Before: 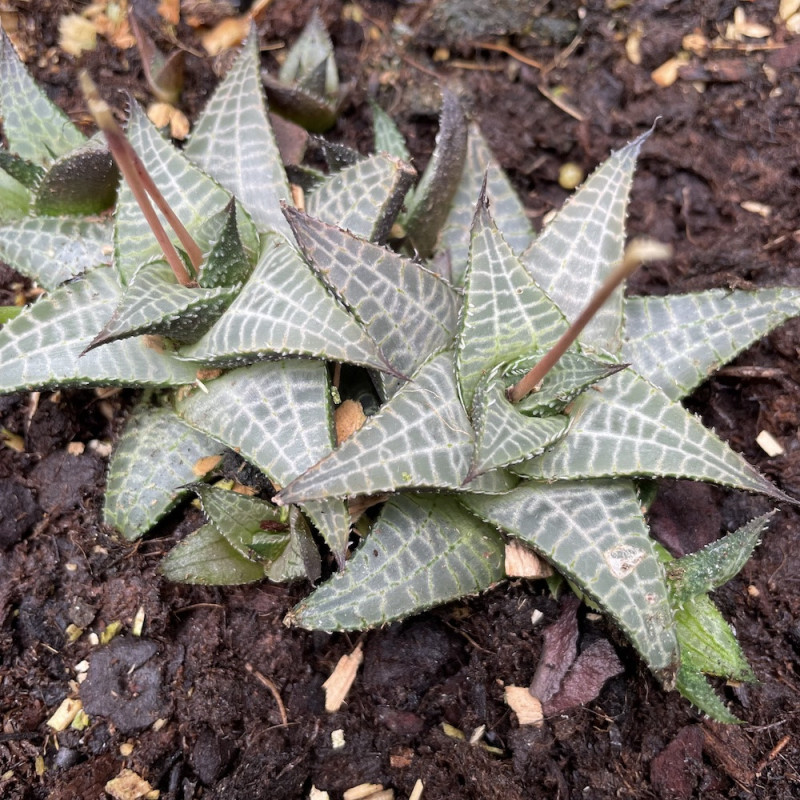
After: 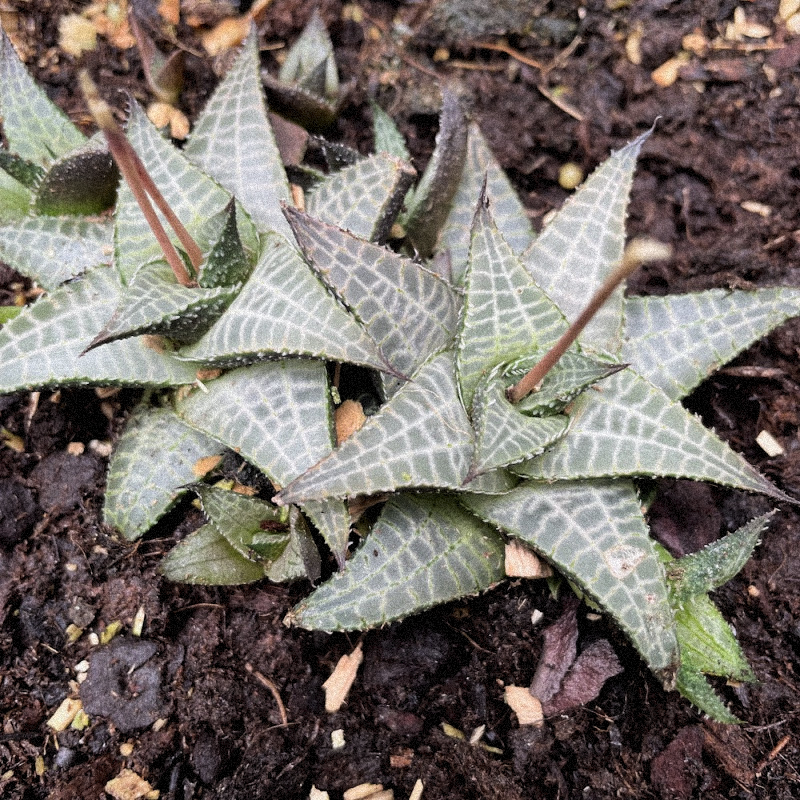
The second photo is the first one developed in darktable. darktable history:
grain: strength 35%, mid-tones bias 0%
shadows and highlights: shadows 25, highlights -25
filmic rgb: black relative exposure -8.07 EV, white relative exposure 3 EV, hardness 5.35, contrast 1.25
